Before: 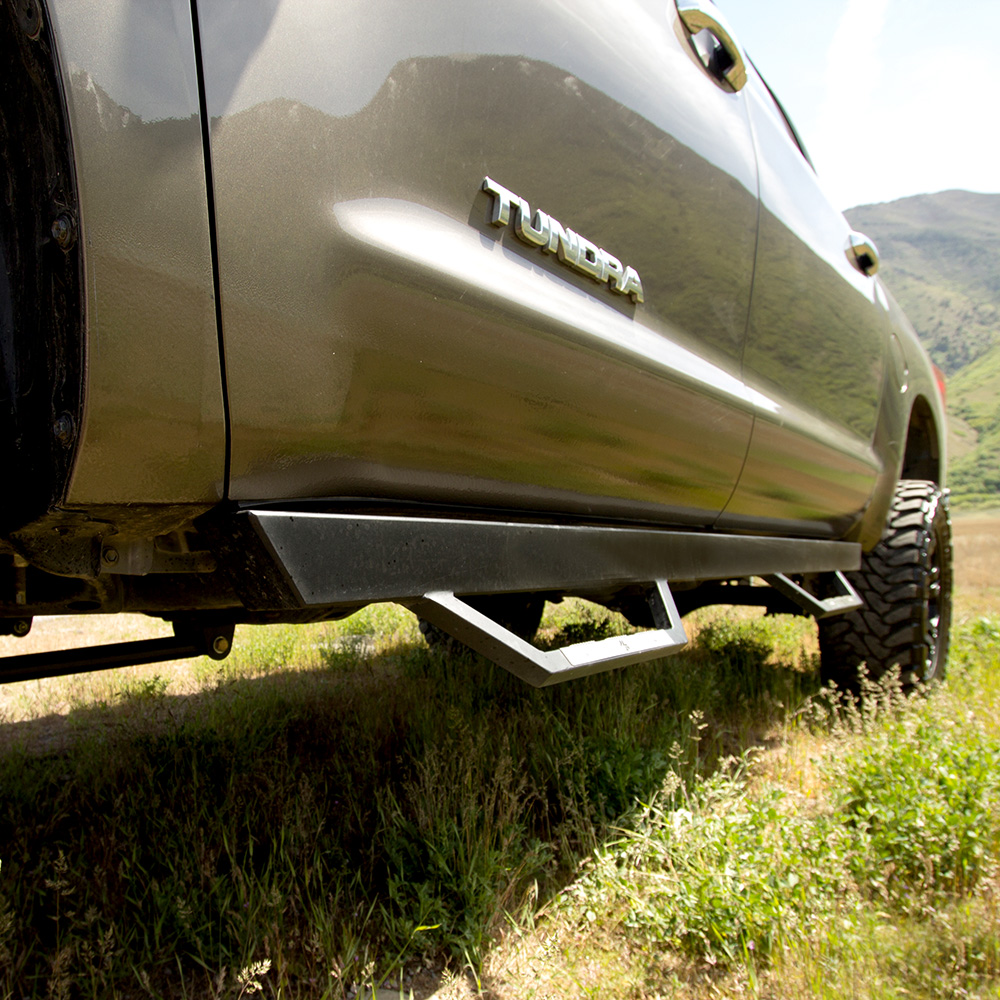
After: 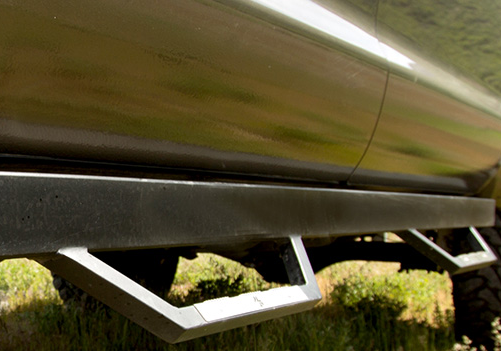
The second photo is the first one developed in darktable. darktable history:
crop: left 36.686%, top 34.471%, right 13.196%, bottom 30.416%
